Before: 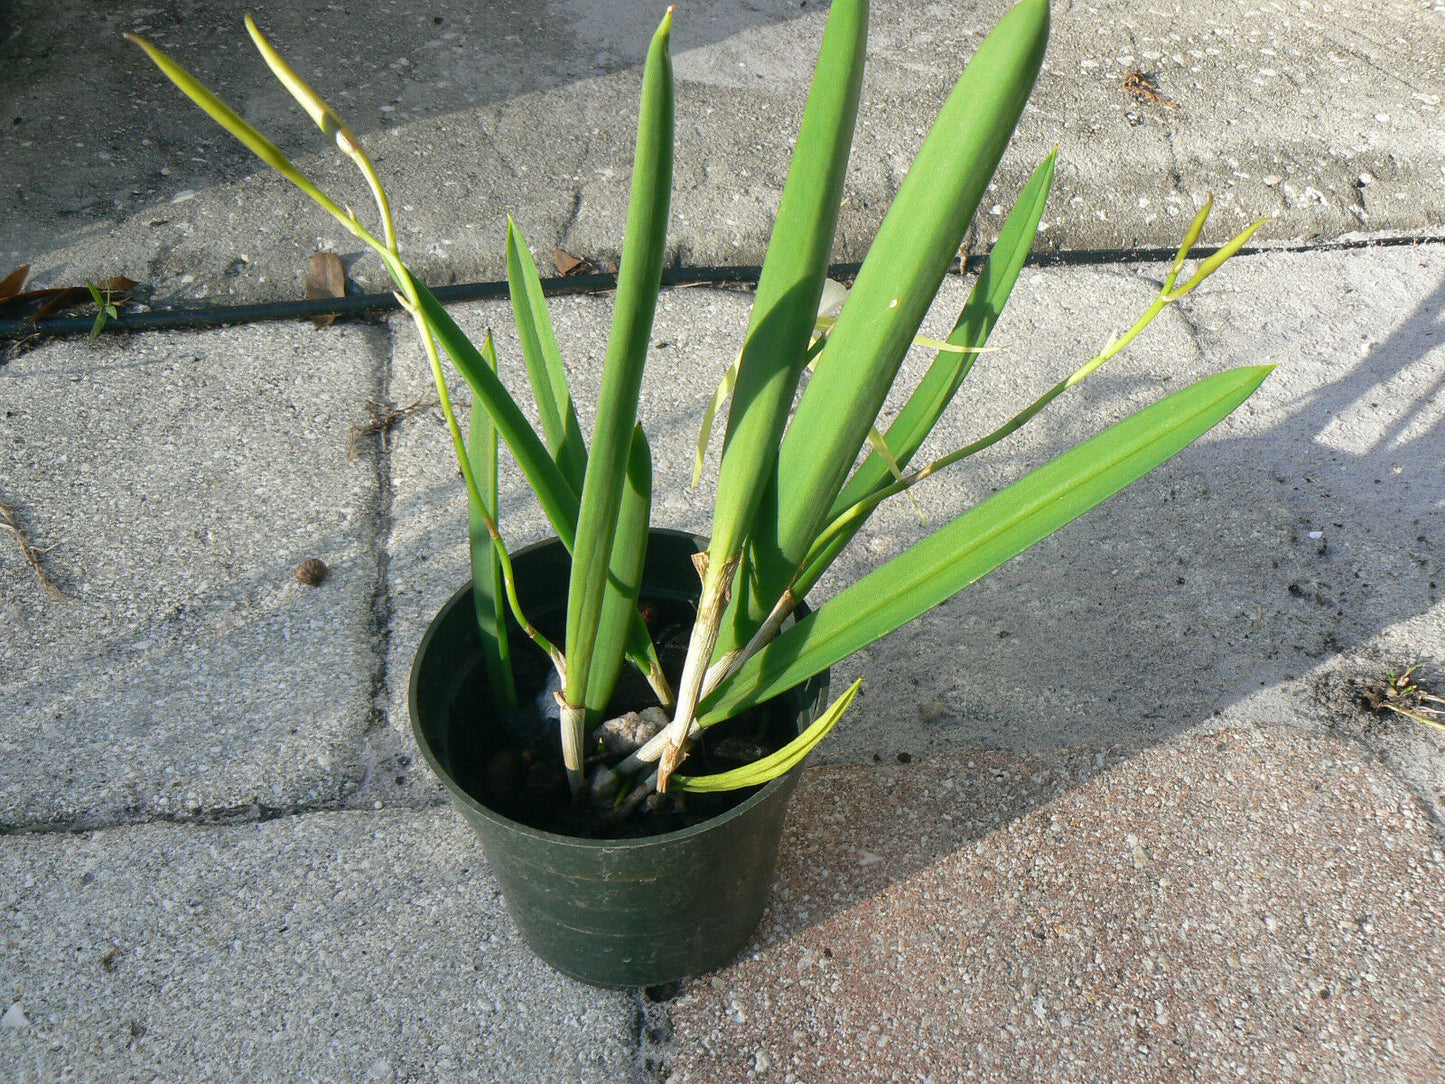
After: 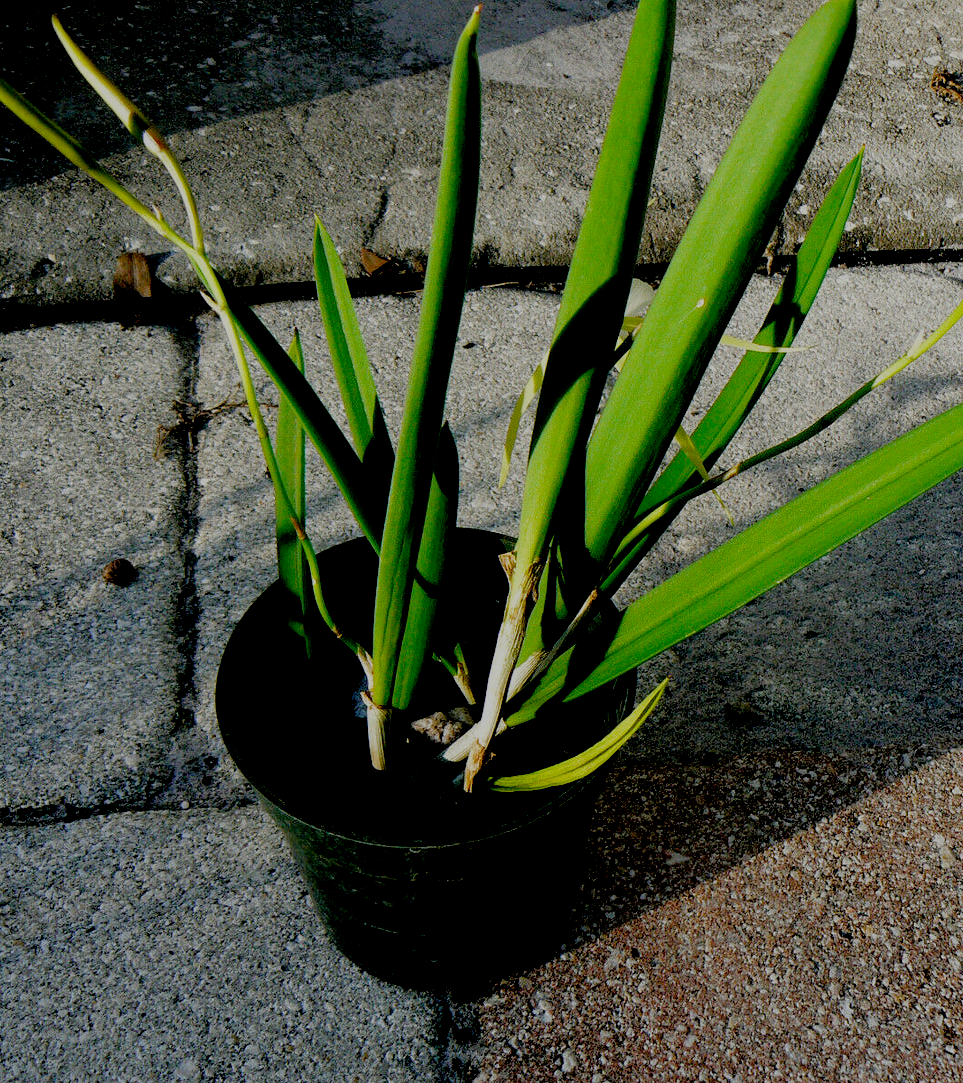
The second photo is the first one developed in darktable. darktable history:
exposure: black level correction 0.1, exposure -0.092 EV, compensate highlight preservation false
filmic rgb: middle gray luminance 29%, black relative exposure -10.3 EV, white relative exposure 5.5 EV, threshold 6 EV, target black luminance 0%, hardness 3.95, latitude 2.04%, contrast 1.132, highlights saturation mix 5%, shadows ↔ highlights balance 15.11%, add noise in highlights 0, preserve chrominance no, color science v3 (2019), use custom middle-gray values true, iterations of high-quality reconstruction 0, contrast in highlights soft, enable highlight reconstruction true
crop and rotate: left 13.409%, right 19.924%
shadows and highlights: shadows 25, highlights -25
